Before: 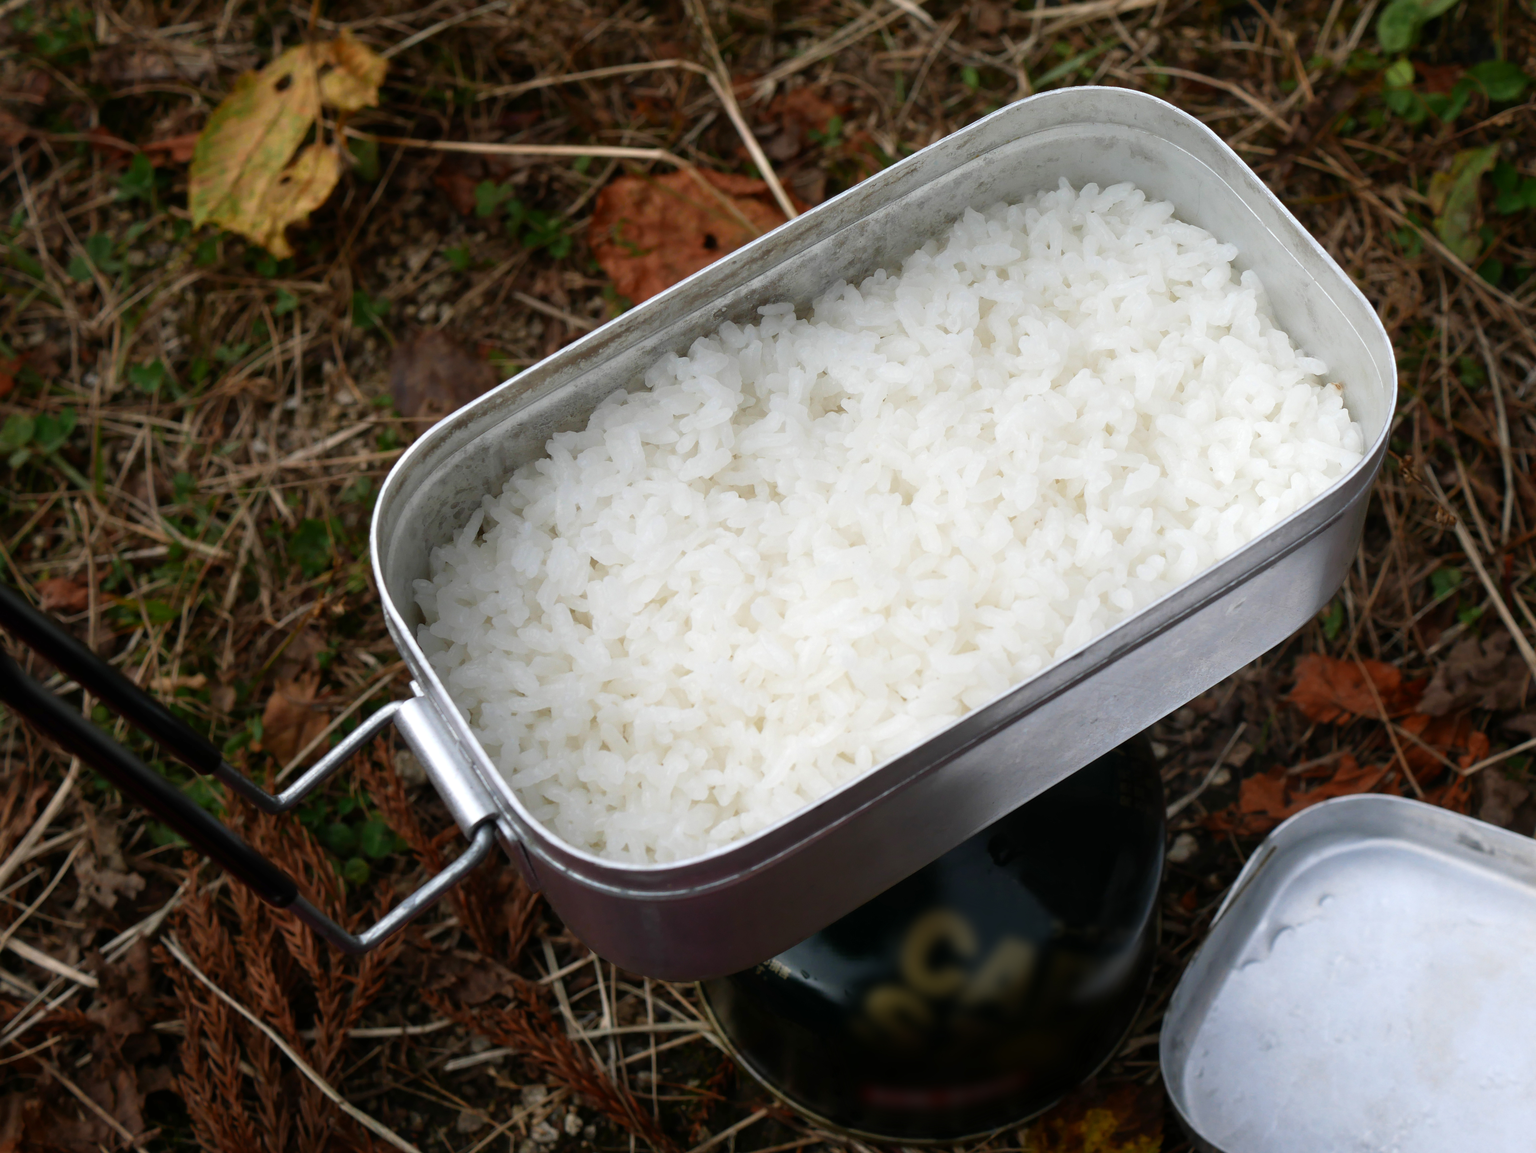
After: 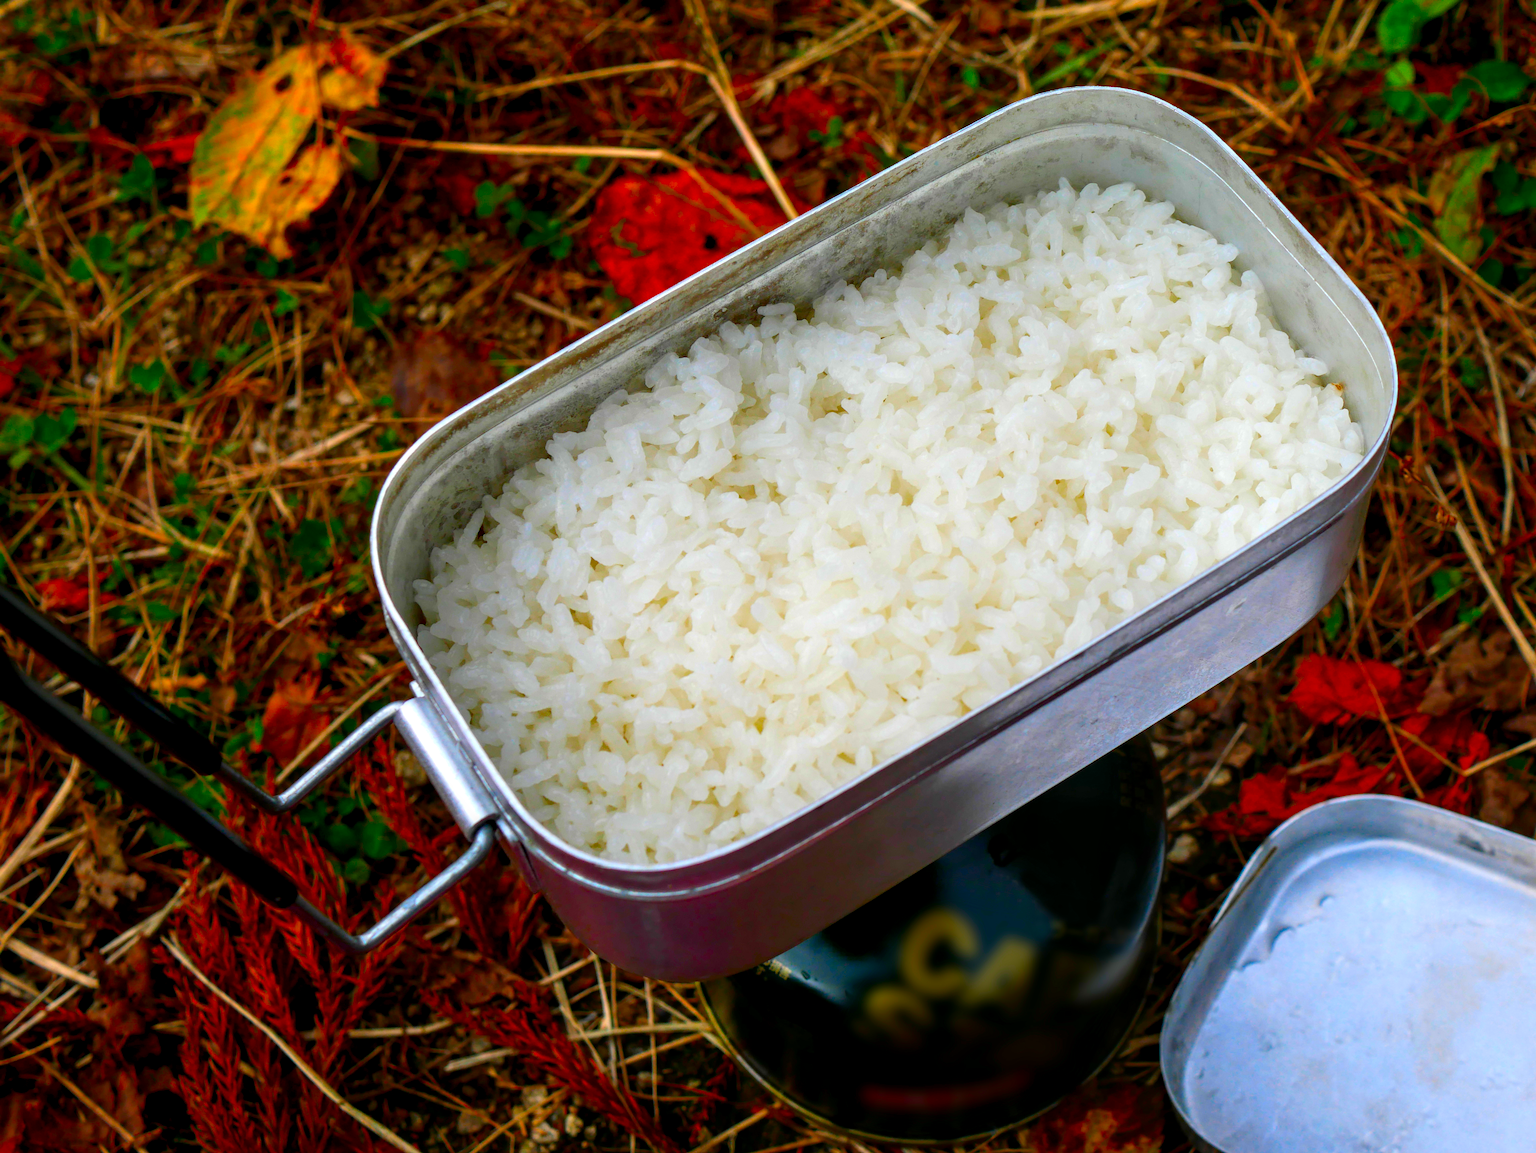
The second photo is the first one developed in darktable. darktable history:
local contrast: highlights 20%, detail 150%
color correction: saturation 3
